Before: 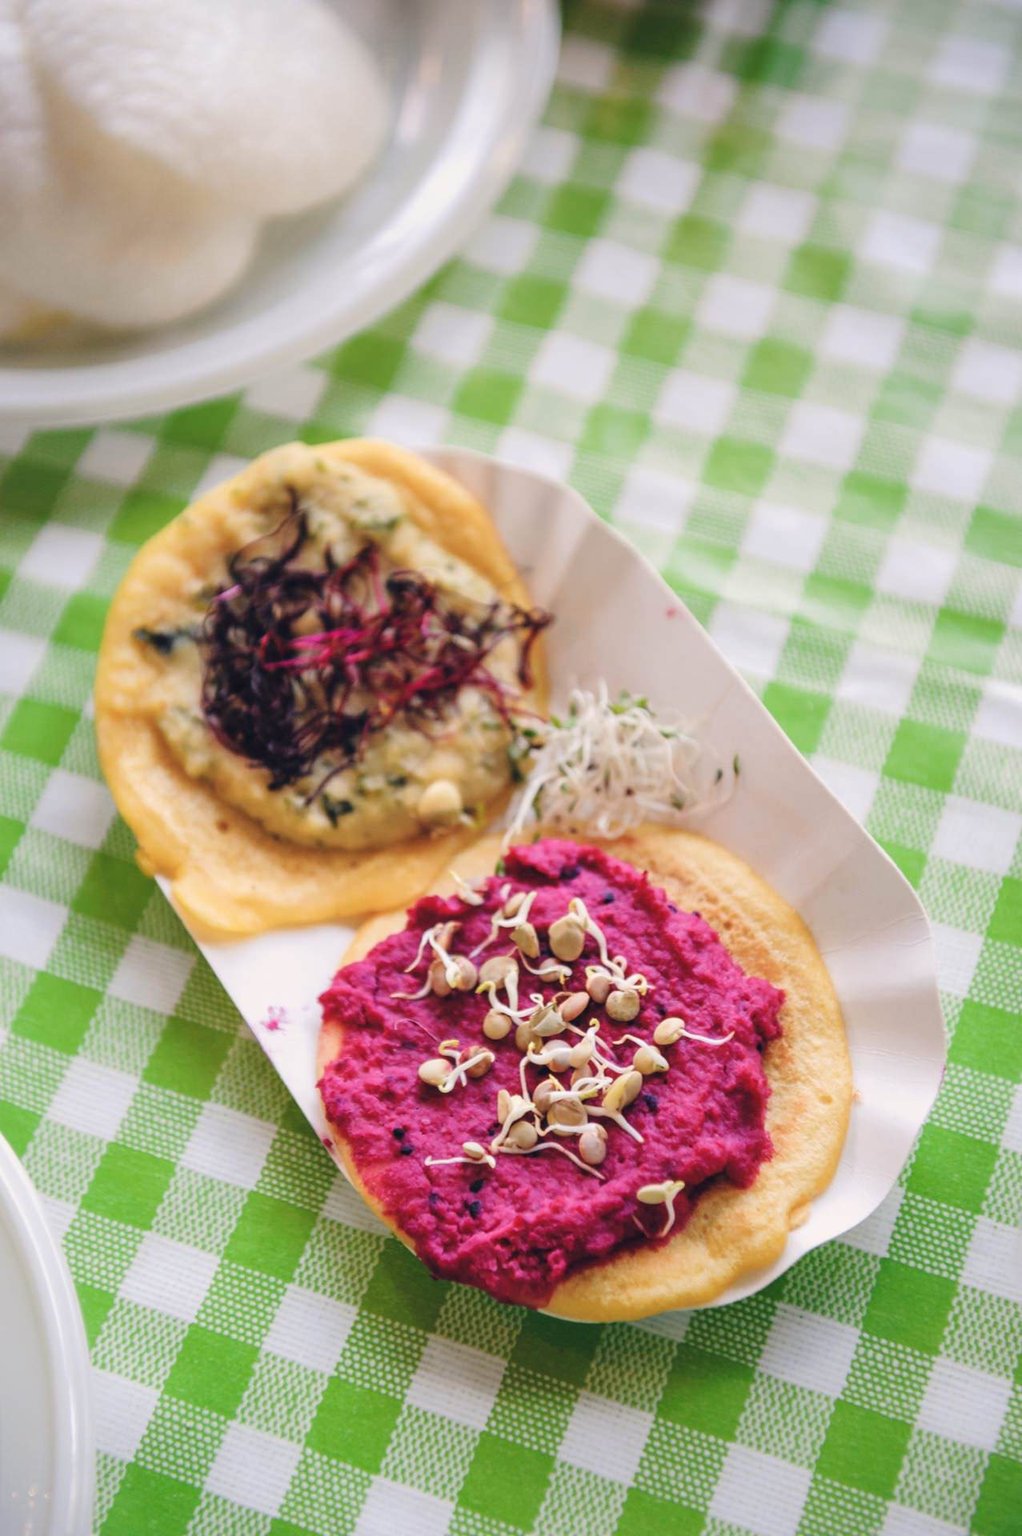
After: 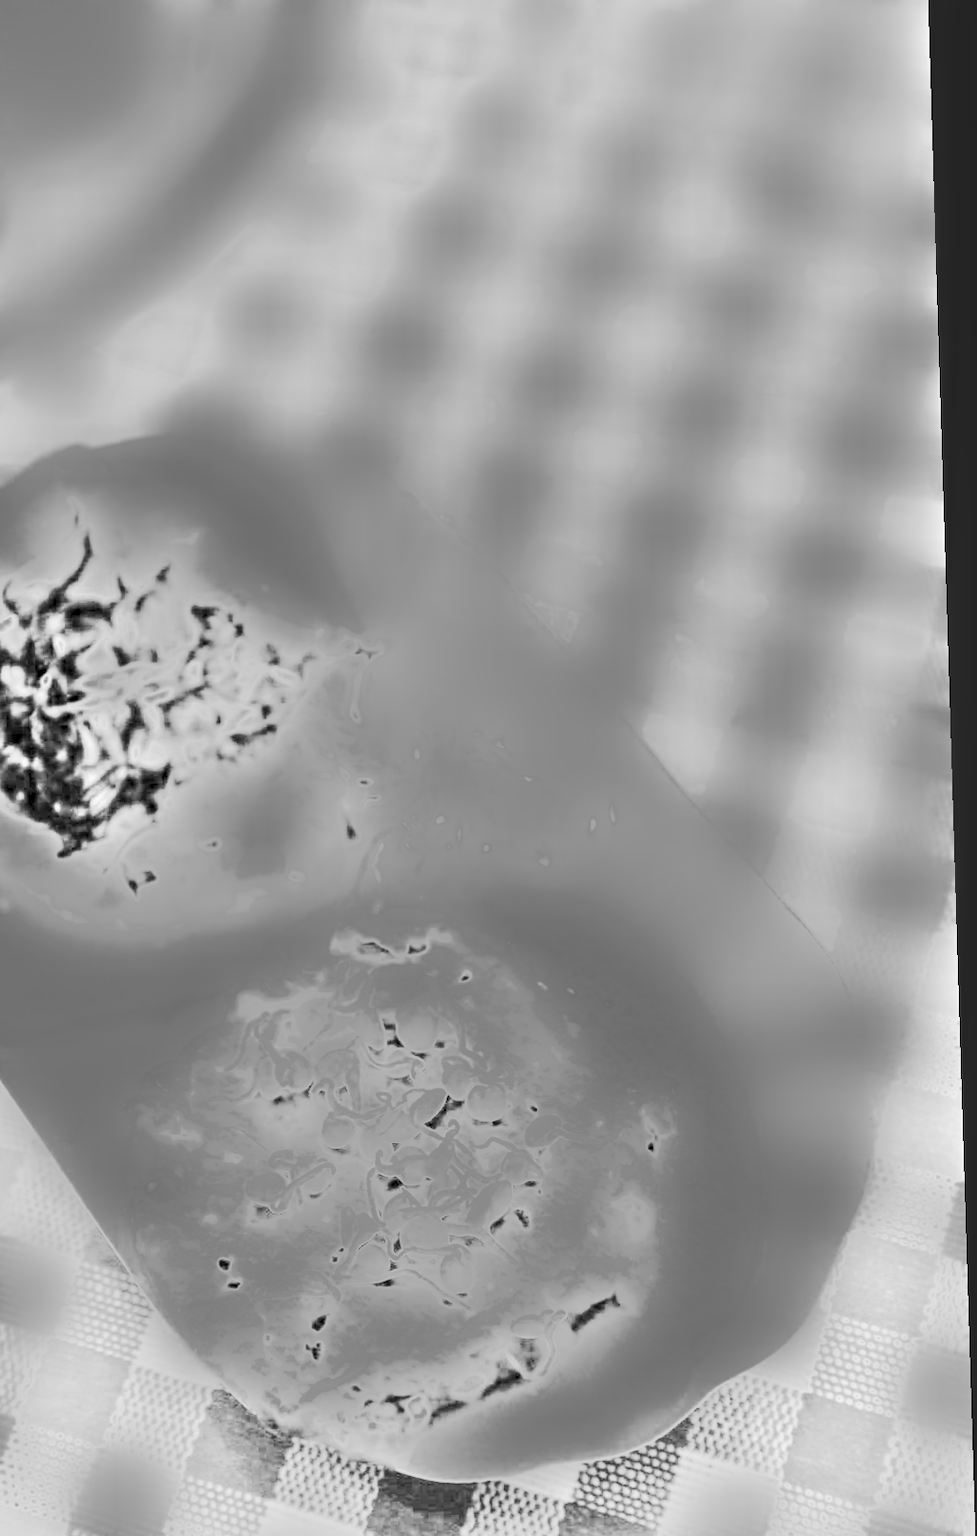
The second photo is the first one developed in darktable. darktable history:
rotate and perspective: rotation -1.77°, lens shift (horizontal) 0.004, automatic cropping off
color correction: highlights a* 0.003, highlights b* -0.283
color balance rgb: shadows lift › luminance -21.66%, shadows lift › chroma 6.57%, shadows lift › hue 270°, power › chroma 0.68%, power › hue 60°, highlights gain › luminance 6.08%, highlights gain › chroma 1.33%, highlights gain › hue 90°, global offset › luminance -0.87%, perceptual saturation grading › global saturation 26.86%, perceptual saturation grading › highlights -28.39%, perceptual saturation grading › mid-tones 15.22%, perceptual saturation grading › shadows 33.98%, perceptual brilliance grading › highlights 10%, perceptual brilliance grading › mid-tones 5%
white balance: red 4.26, blue 1.802
crop: left 23.095%, top 5.827%, bottom 11.854%
local contrast: highlights 79%, shadows 56%, detail 175%, midtone range 0.428
tone curve: curves: ch0 [(0, 0.052) (0.207, 0.35) (0.392, 0.592) (0.54, 0.803) (0.725, 0.922) (0.99, 0.974)], color space Lab, independent channels, preserve colors none
monochrome: on, module defaults
